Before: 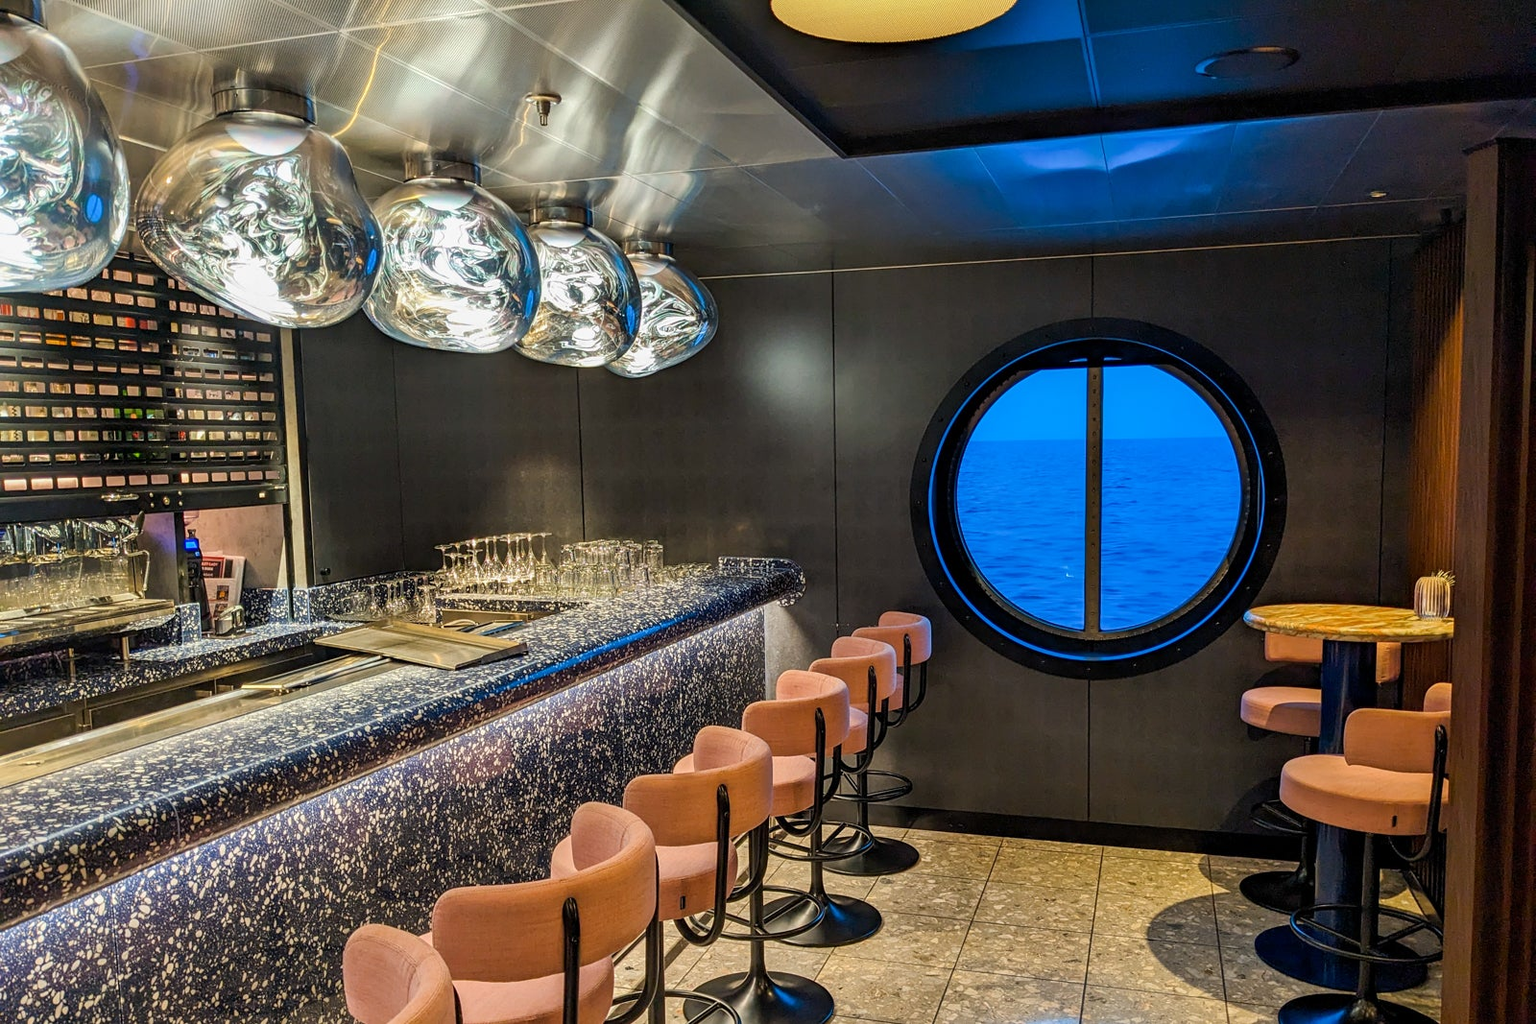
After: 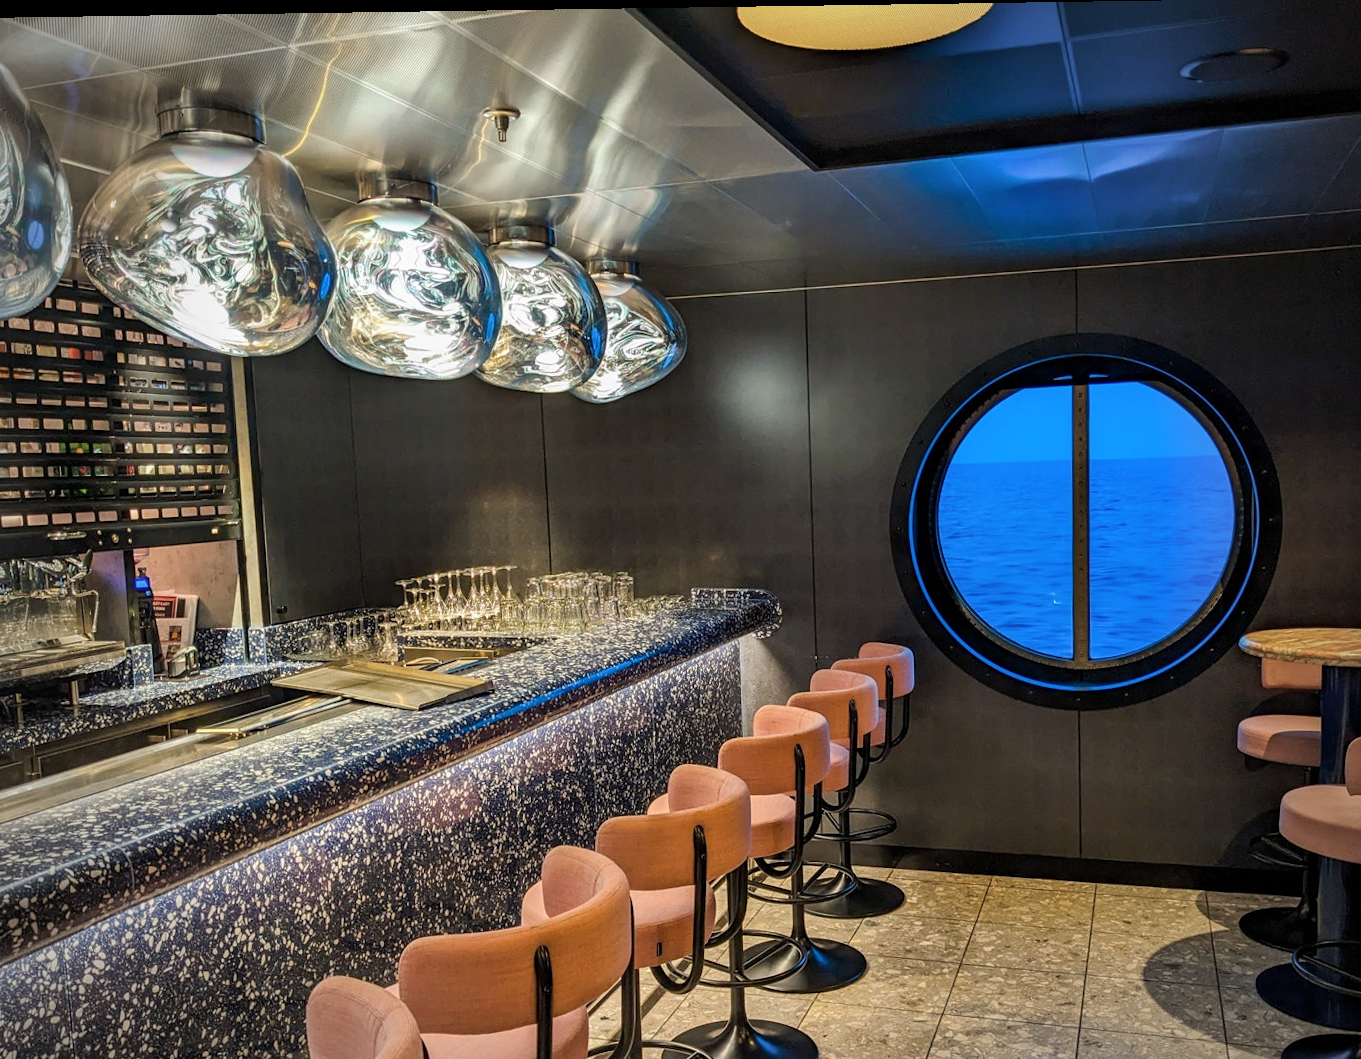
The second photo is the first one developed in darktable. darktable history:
crop and rotate: angle 0.85°, left 4.075%, top 0.416%, right 11.631%, bottom 2.462%
shadows and highlights: shadows 11.81, white point adjustment 1.3, soften with gaussian
vignetting: fall-off start 71.49%
